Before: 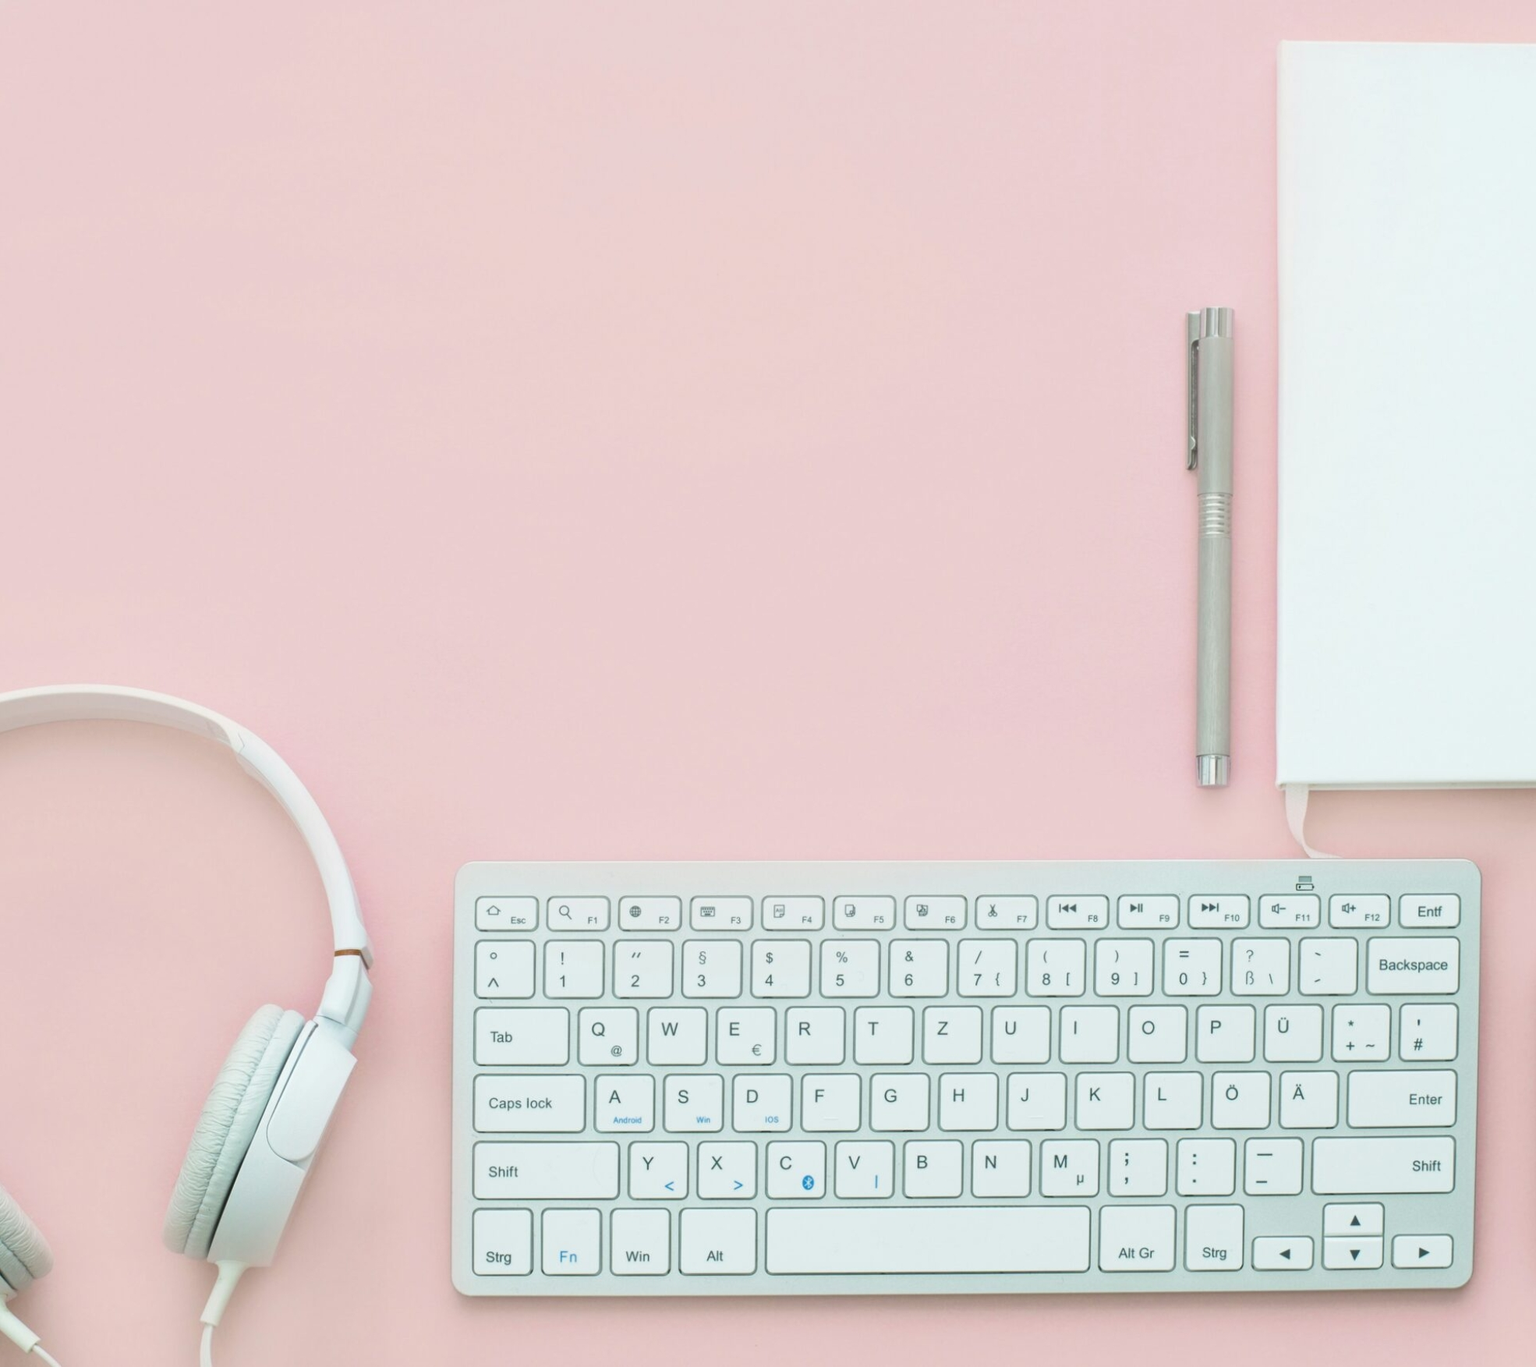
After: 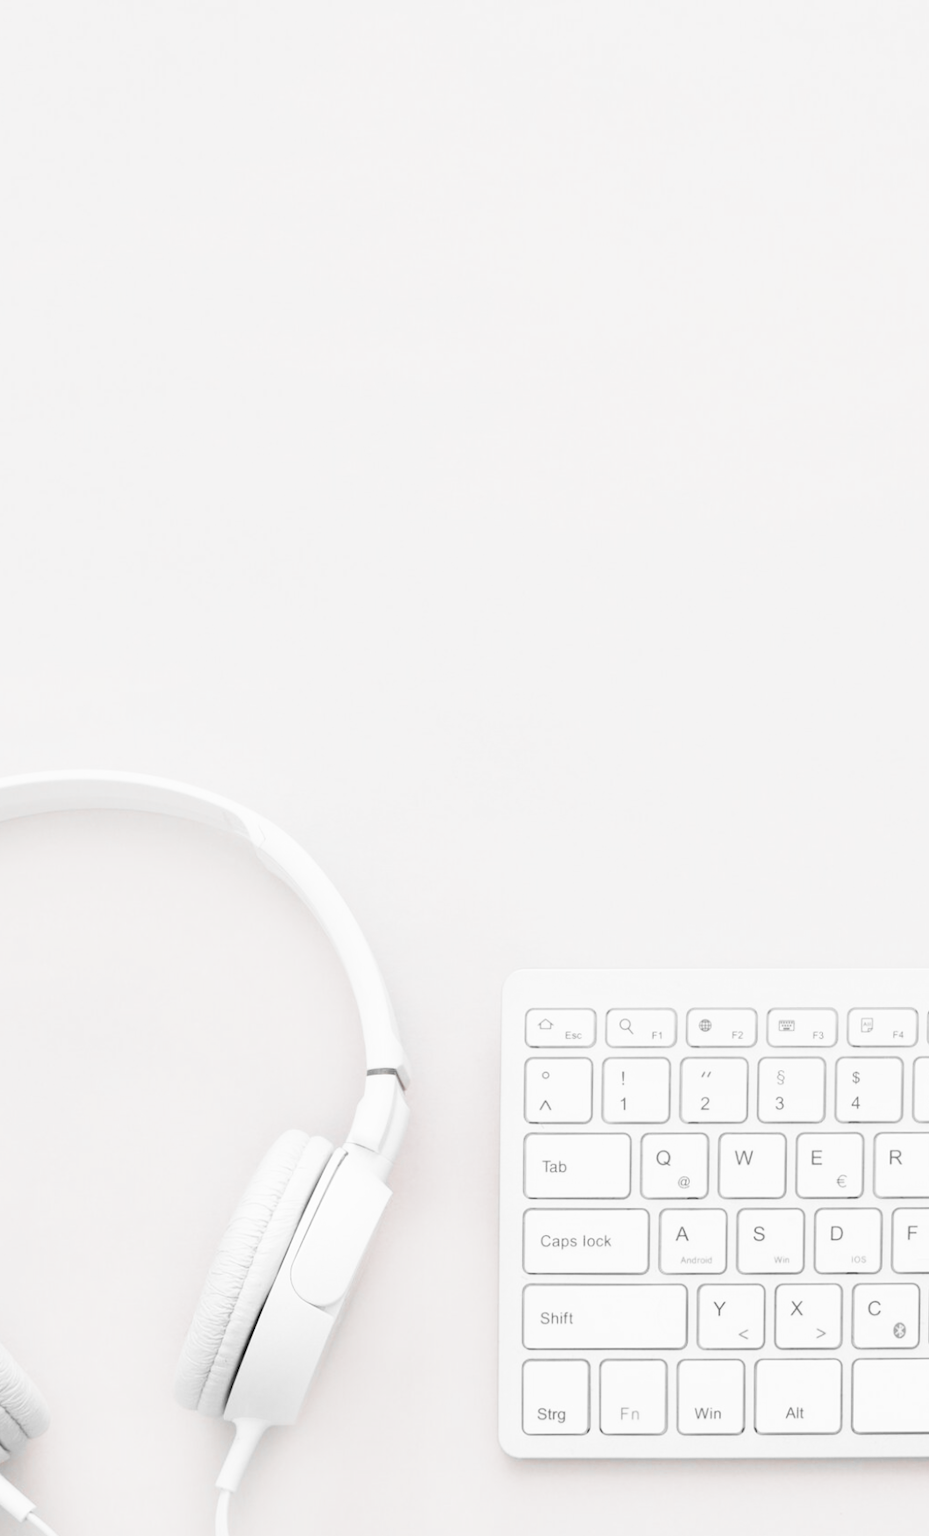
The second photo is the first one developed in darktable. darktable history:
crop: left 0.587%, right 45.588%, bottom 0.086%
filmic rgb: middle gray luminance 9.23%, black relative exposure -10.55 EV, white relative exposure 3.45 EV, threshold 6 EV, target black luminance 0%, hardness 5.98, latitude 59.69%, contrast 1.087, highlights saturation mix 5%, shadows ↔ highlights balance 29.23%, add noise in highlights 0, preserve chrominance no, color science v3 (2019), use custom middle-gray values true, iterations of high-quality reconstruction 0, contrast in highlights soft, enable highlight reconstruction true
color zones: curves: ch1 [(0, 0.006) (0.094, 0.285) (0.171, 0.001) (0.429, 0.001) (0.571, 0.003) (0.714, 0.004) (0.857, 0.004) (1, 0.006)]
levels: levels [0, 0.498, 1]
